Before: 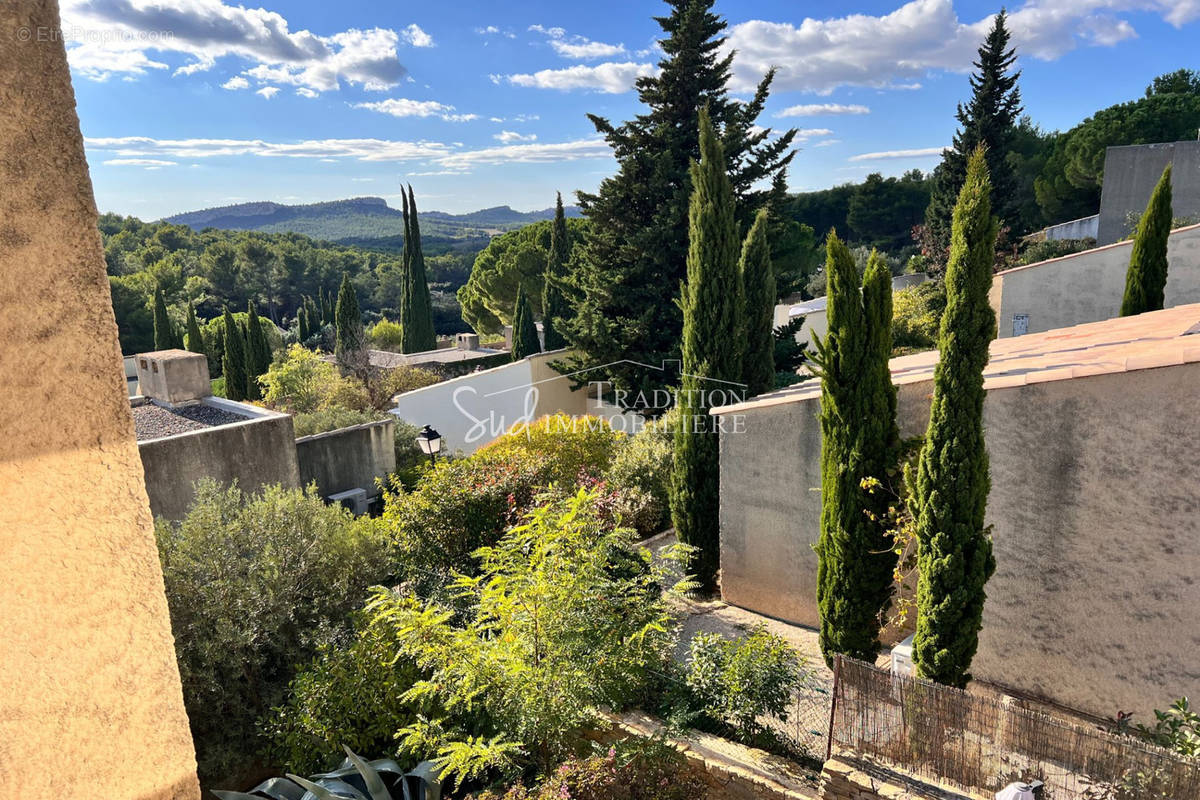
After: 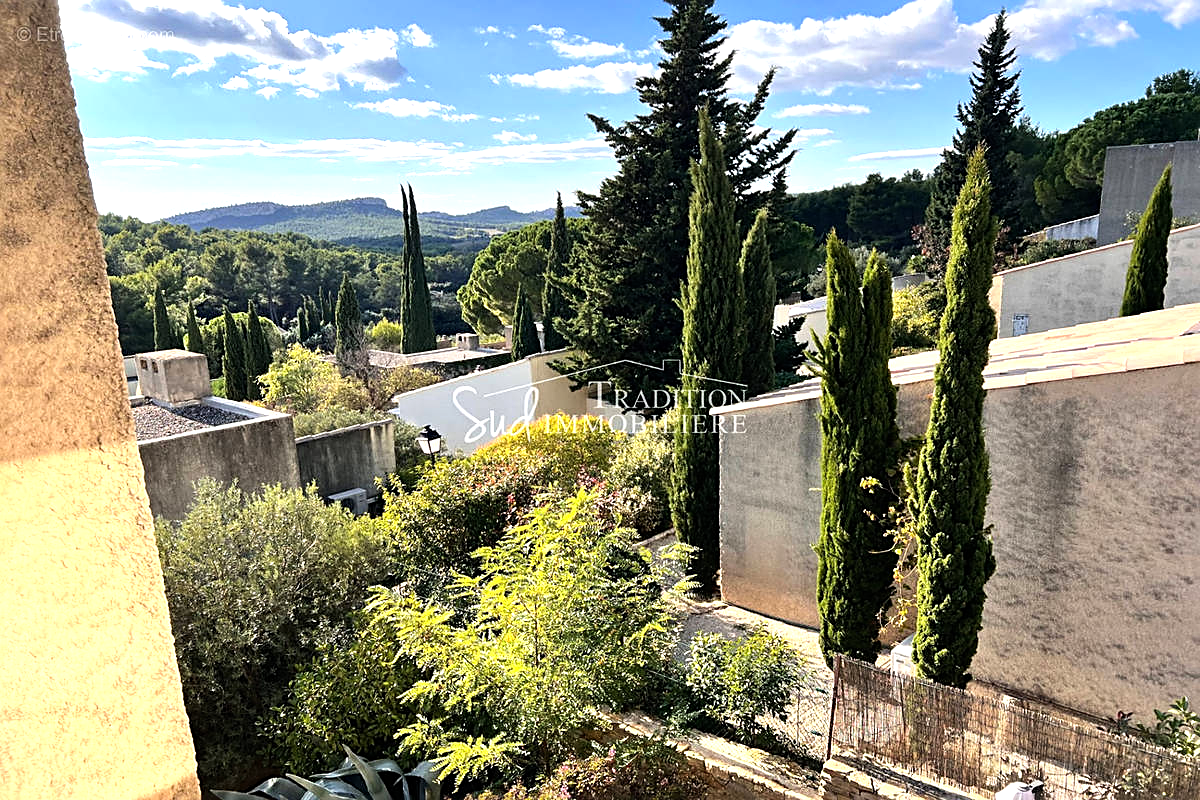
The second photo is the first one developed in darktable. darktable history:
tone equalizer: -8 EV -0.78 EV, -7 EV -0.671 EV, -6 EV -0.621 EV, -5 EV -0.374 EV, -3 EV 0.37 EV, -2 EV 0.6 EV, -1 EV 0.696 EV, +0 EV 0.763 EV, mask exposure compensation -0.495 EV
sharpen: on, module defaults
